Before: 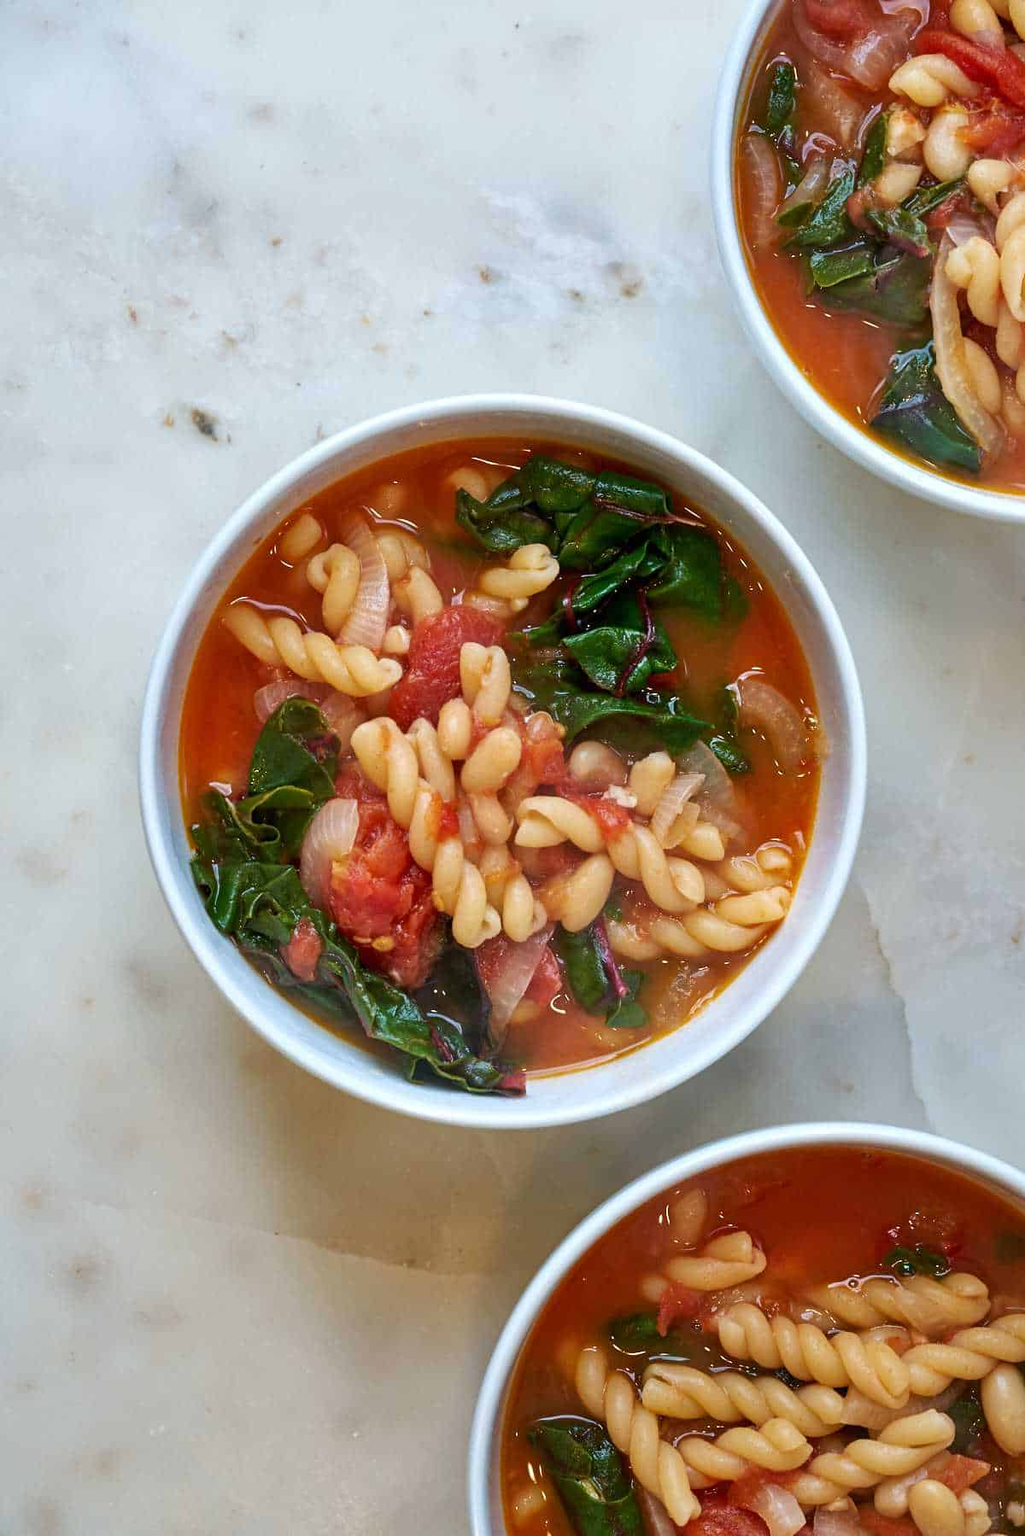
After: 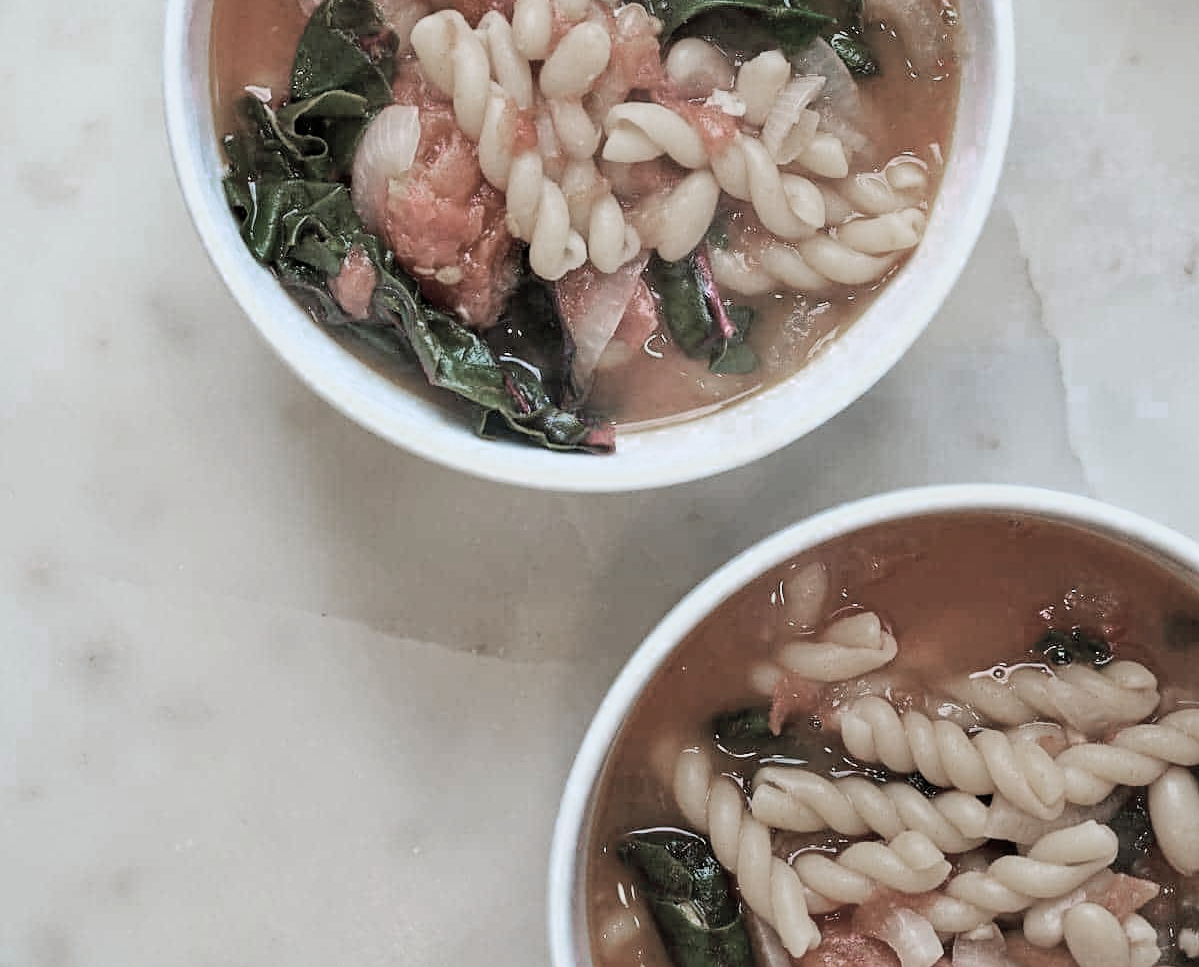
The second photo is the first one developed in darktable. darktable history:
filmic rgb: black relative exposure -7.65 EV, white relative exposure 4.56 EV, hardness 3.61, contrast 1.05
sharpen: amount 0.2
exposure: exposure 0.574 EV, compensate highlight preservation false
color zones: curves: ch0 [(0, 0.613) (0.01, 0.613) (0.245, 0.448) (0.498, 0.529) (0.642, 0.665) (0.879, 0.777) (0.99, 0.613)]; ch1 [(0, 0.272) (0.219, 0.127) (0.724, 0.346)]
crop and rotate: top 46.237%
